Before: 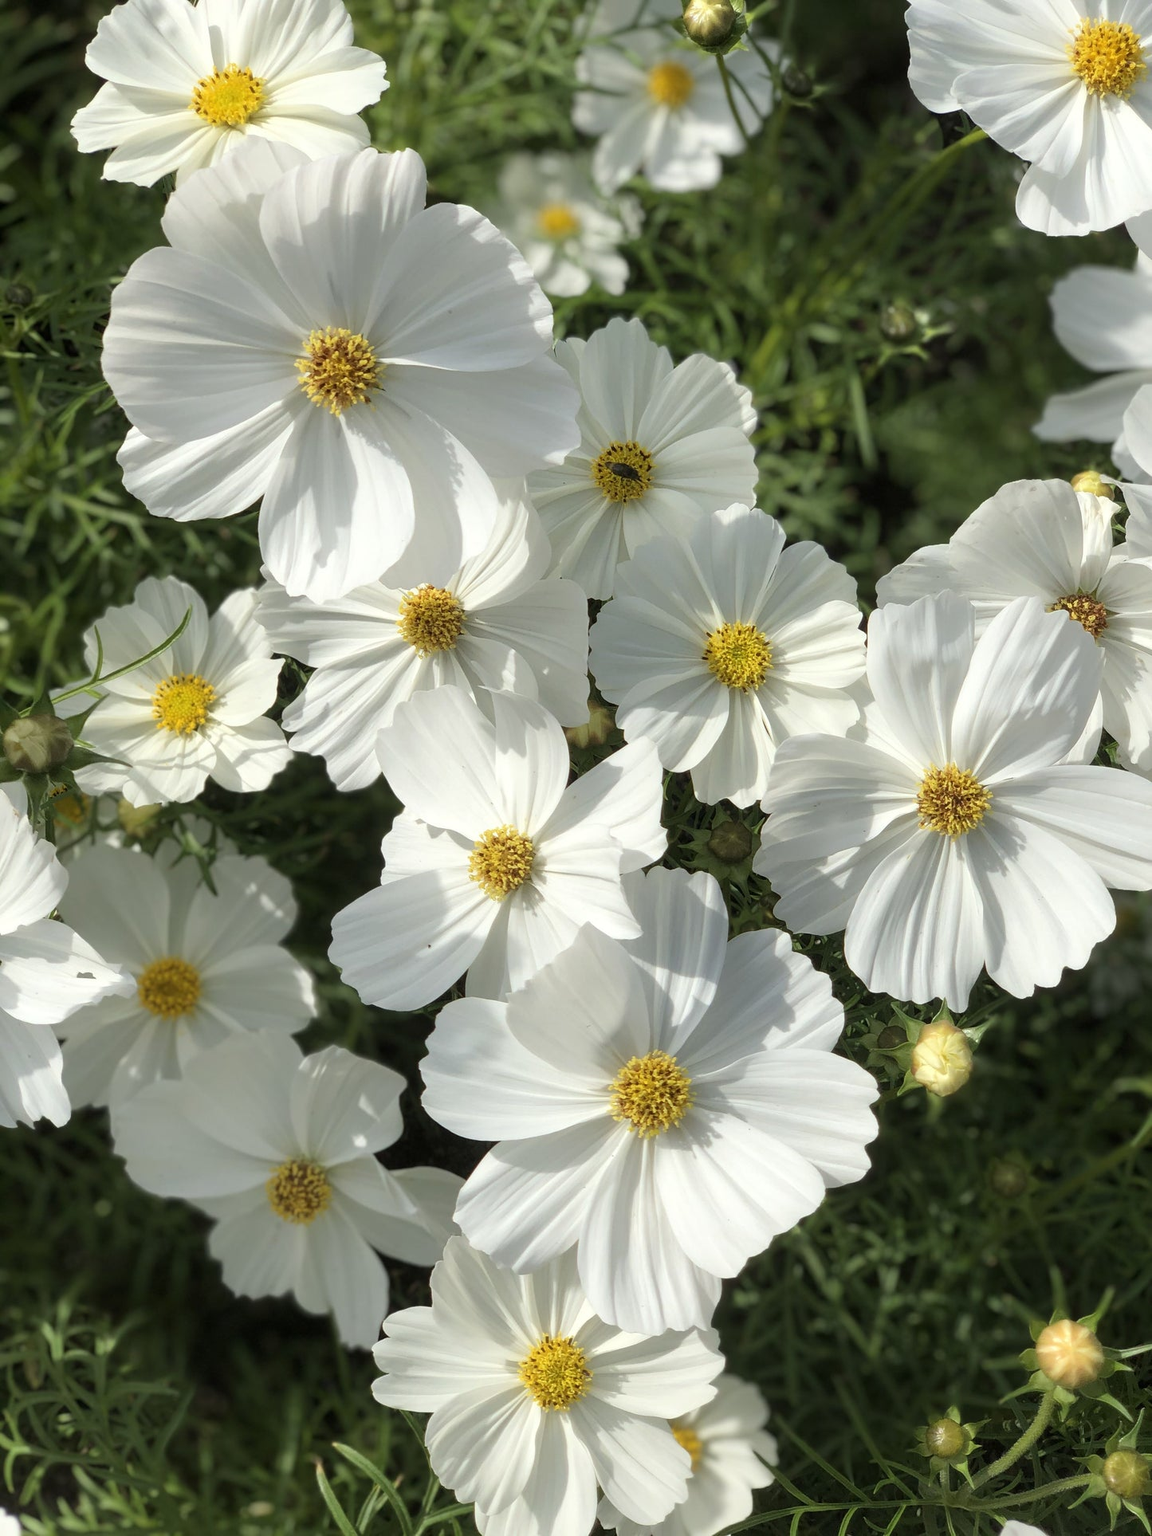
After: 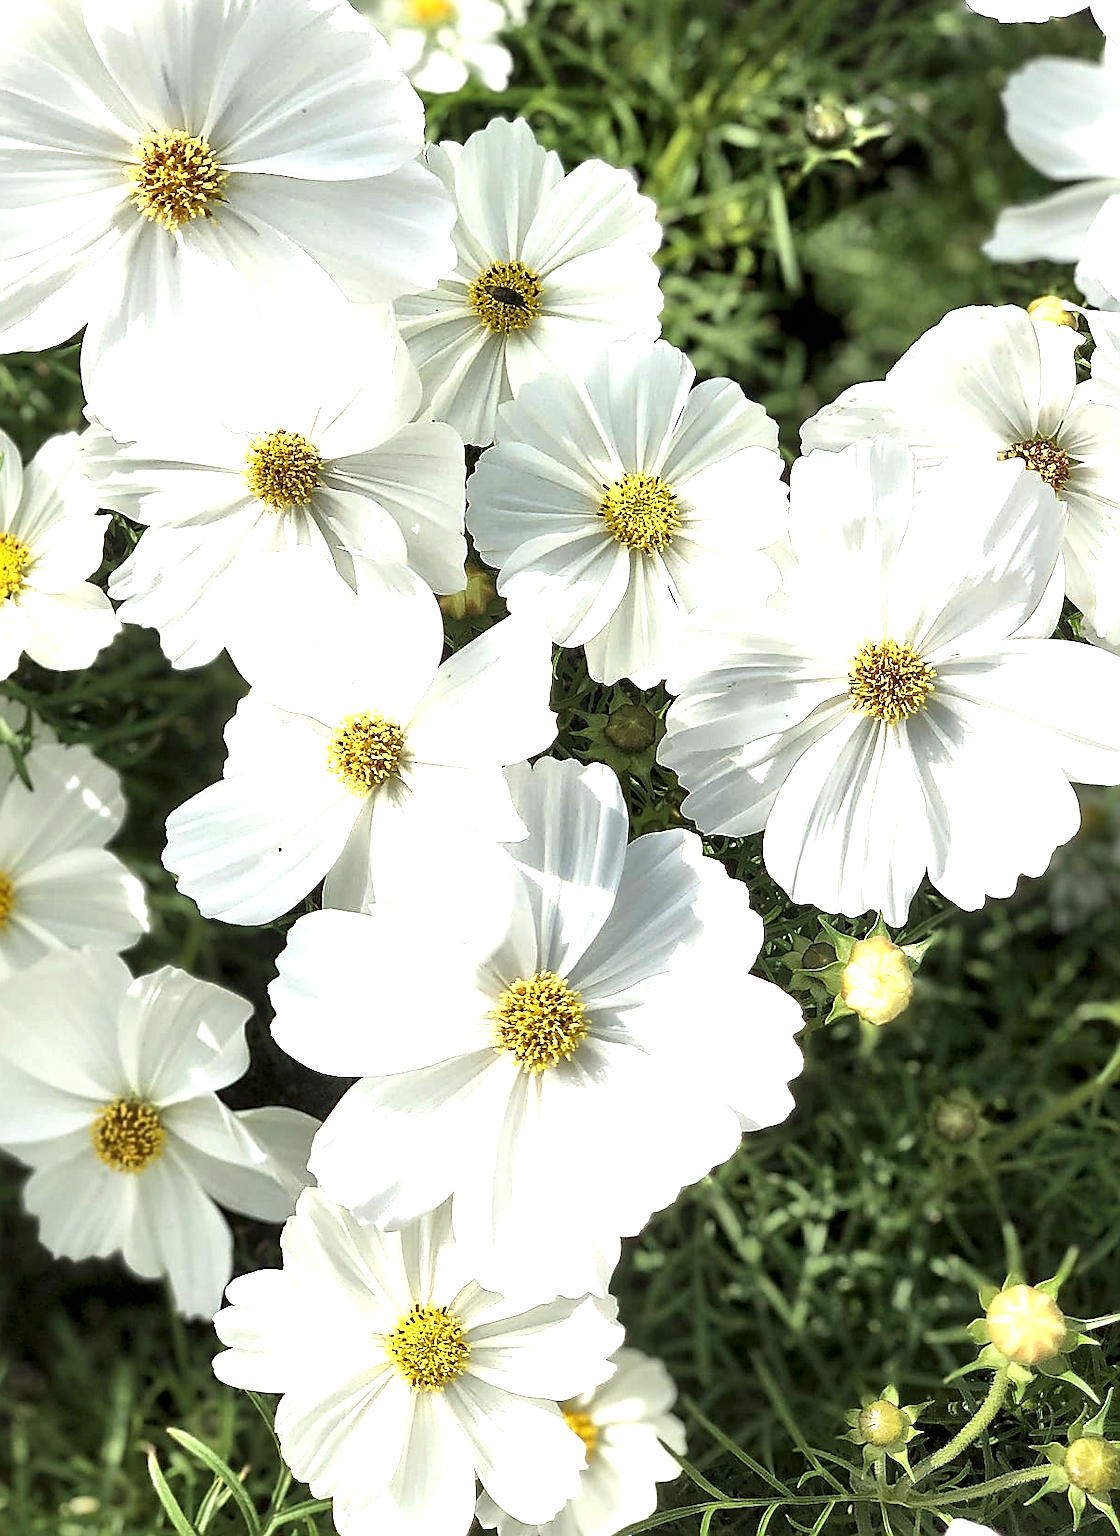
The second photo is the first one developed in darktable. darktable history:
crop: left 16.434%, top 14.138%
local contrast: mode bilateral grid, contrast 69, coarseness 76, detail 180%, midtone range 0.2
contrast brightness saturation: contrast 0.083, saturation 0.017
sharpen: radius 1.383, amount 1.253, threshold 0.756
exposure: black level correction 0, exposure 1.2 EV, compensate highlight preservation false
contrast equalizer: octaves 7, y [[0.6 ×6], [0.55 ×6], [0 ×6], [0 ×6], [0 ×6]], mix 0.155
